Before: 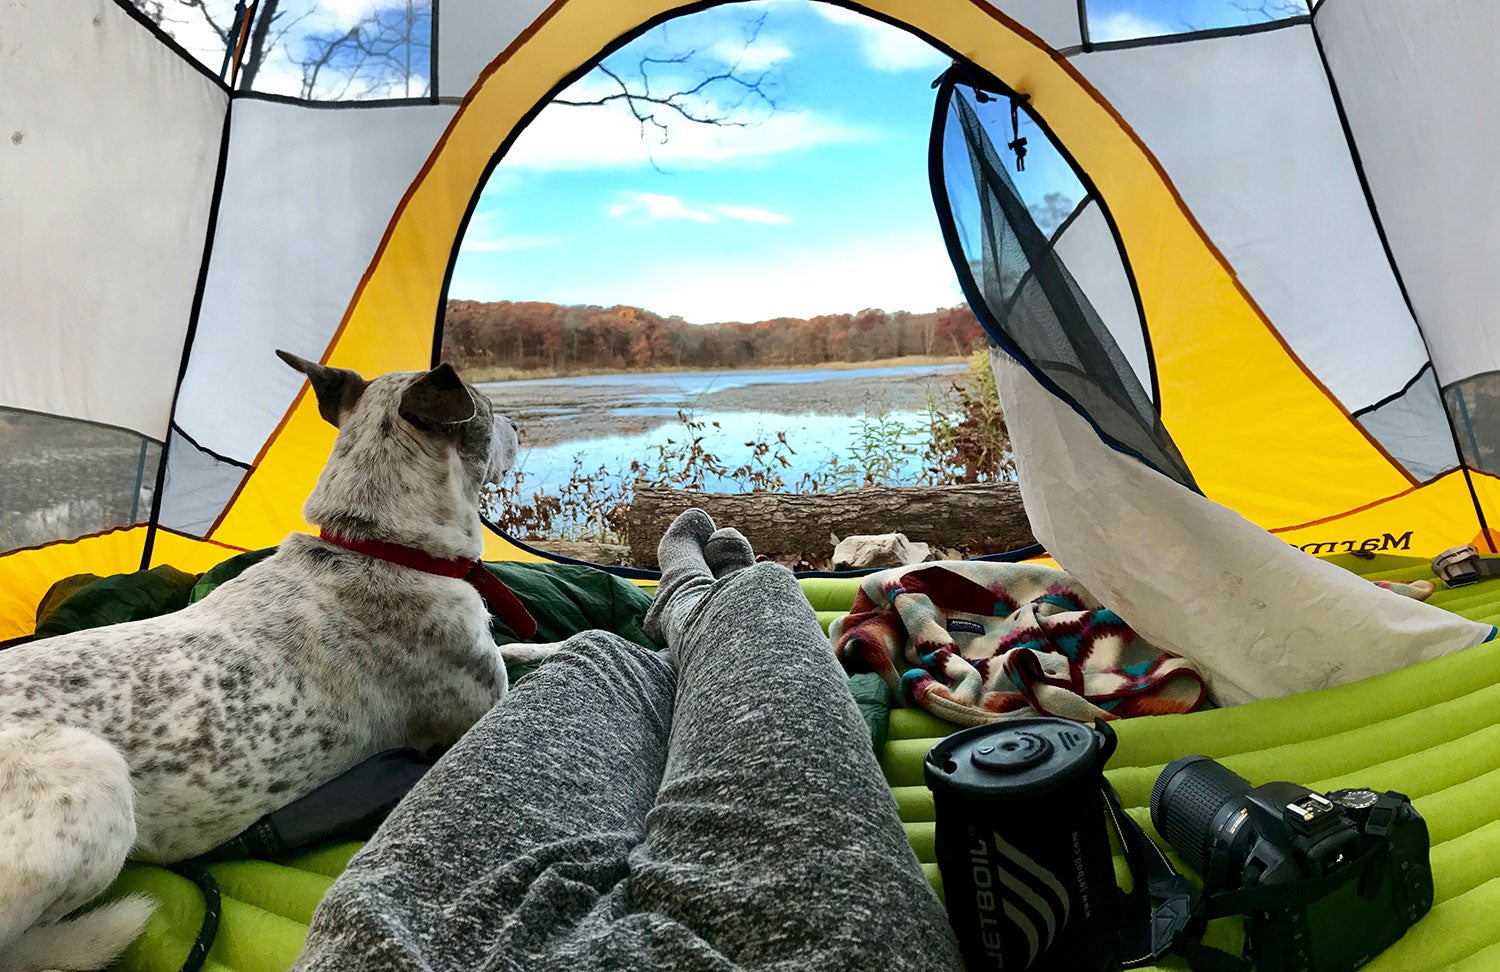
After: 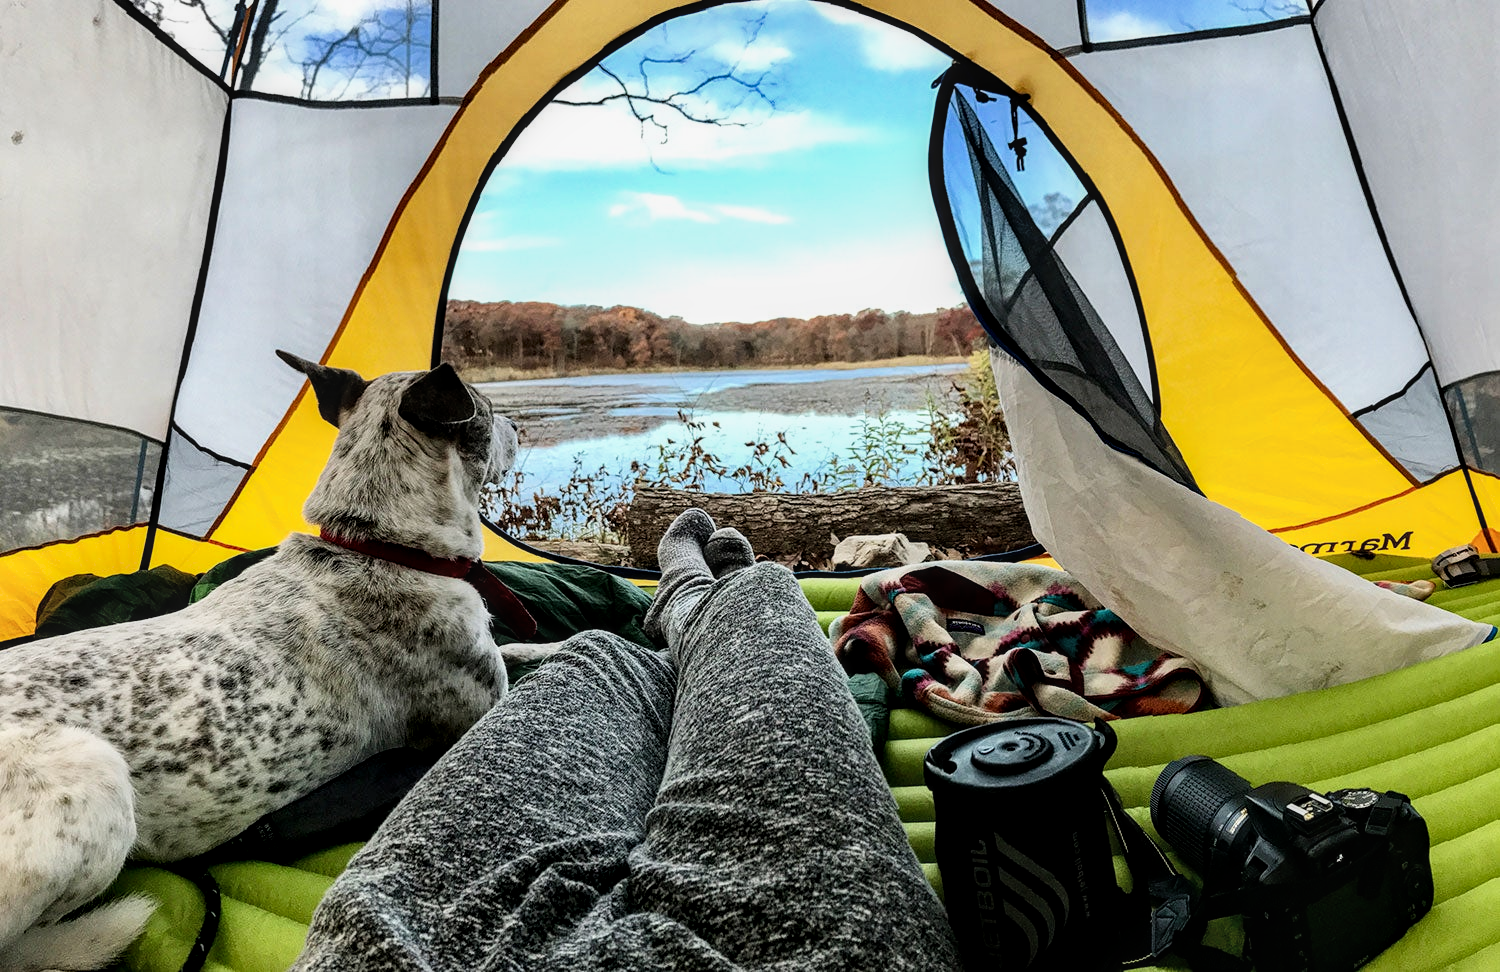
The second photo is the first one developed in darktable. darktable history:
filmic rgb: black relative exposure -8.07 EV, white relative exposure 3 EV, hardness 5.35, contrast 1.25
local contrast: detail 130%
